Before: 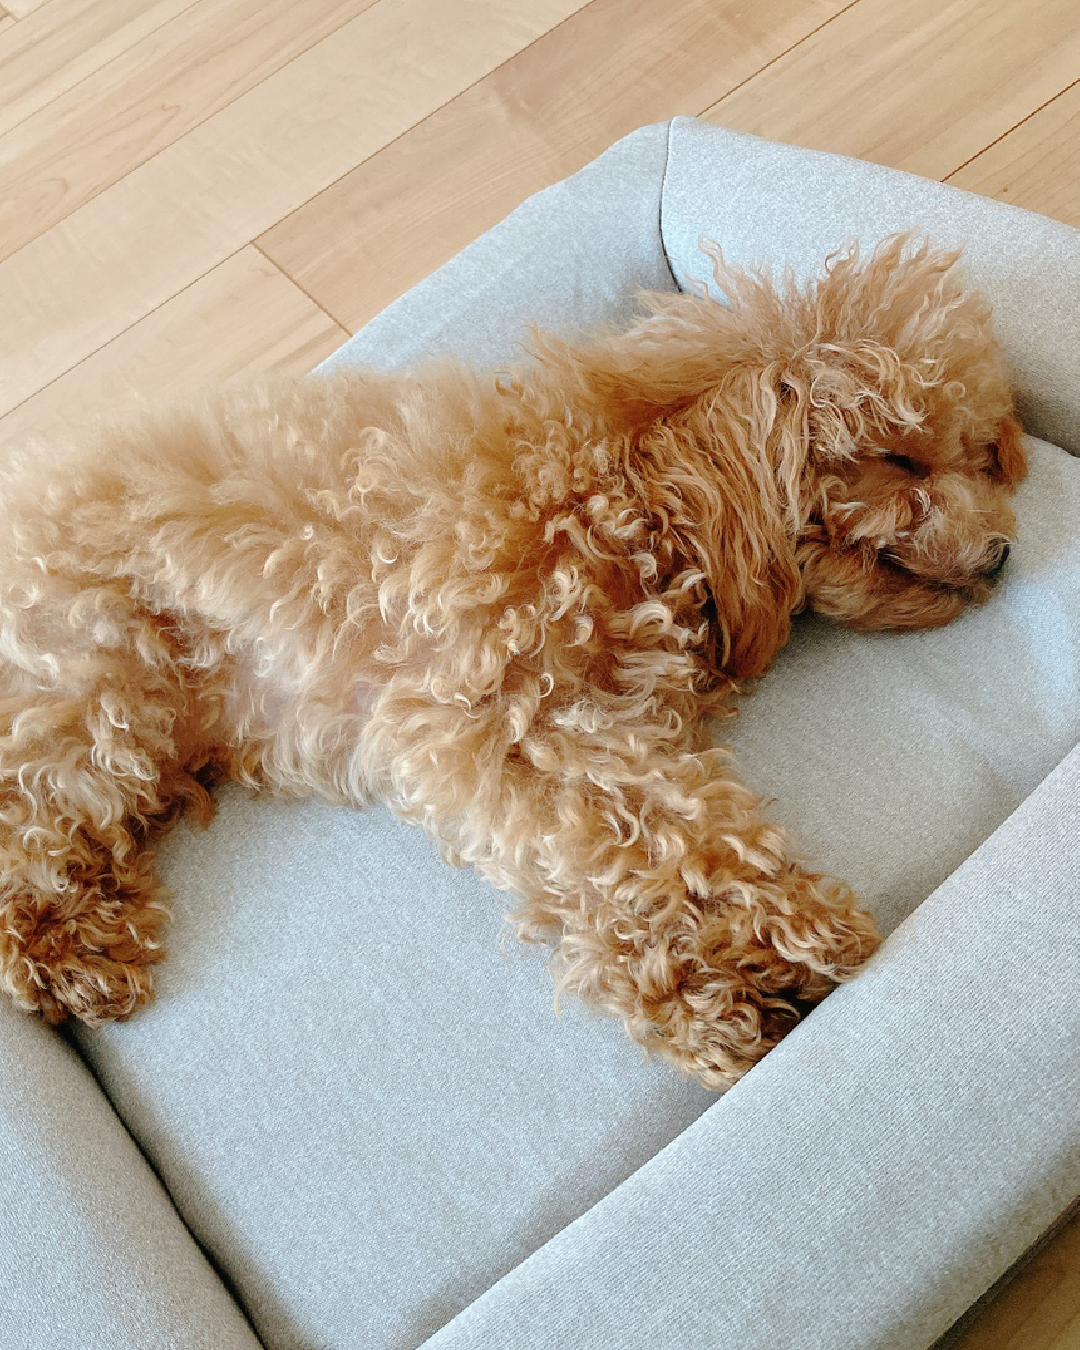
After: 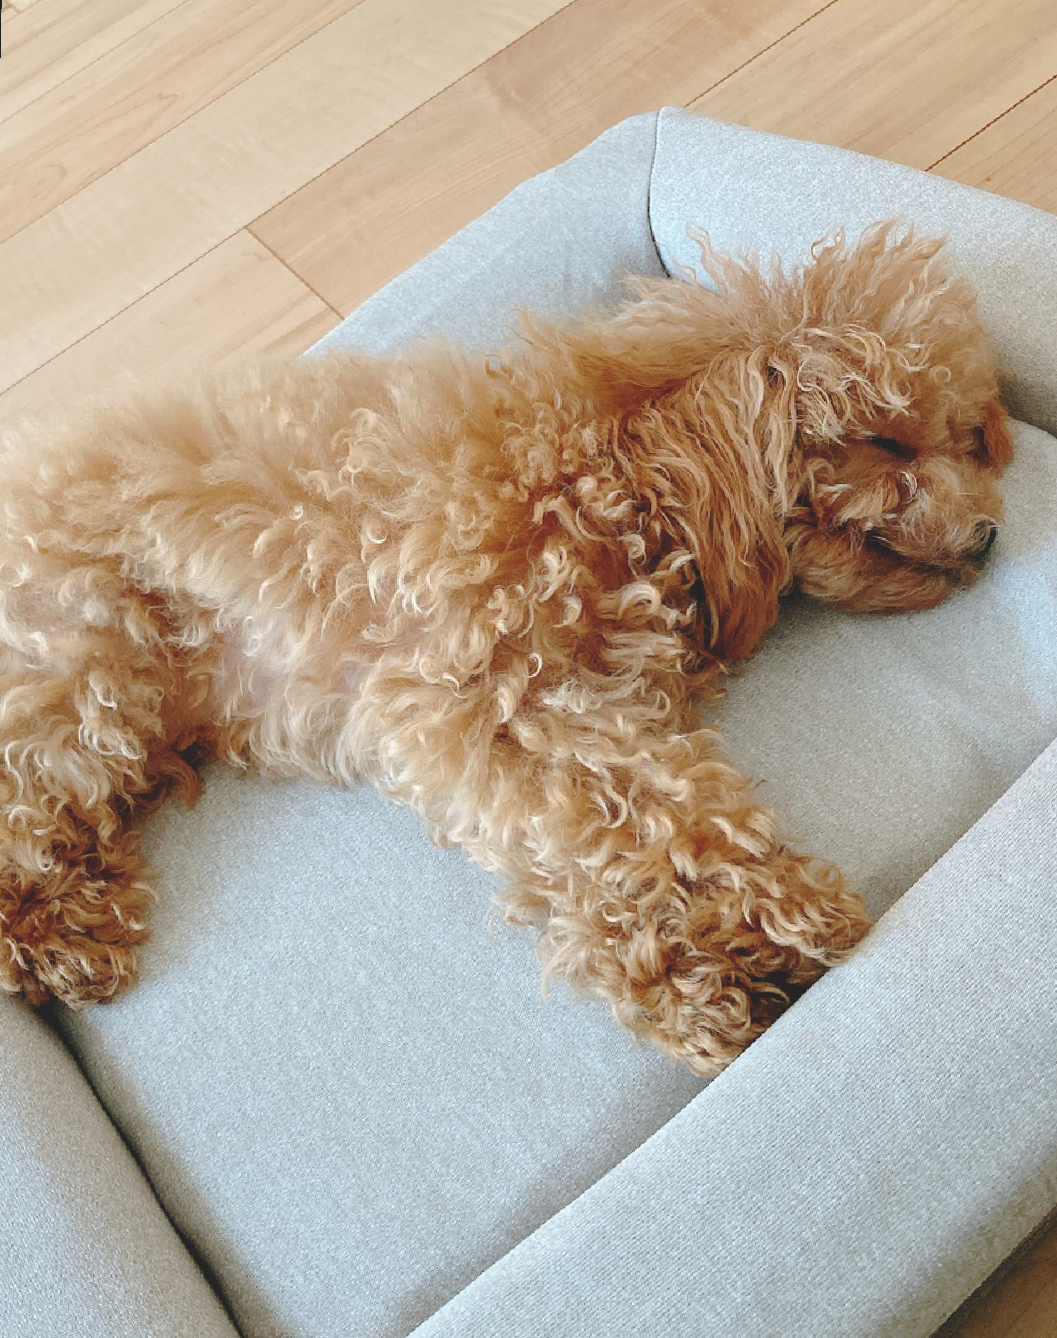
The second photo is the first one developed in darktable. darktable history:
rotate and perspective: rotation 0.226°, lens shift (vertical) -0.042, crop left 0.023, crop right 0.982, crop top 0.006, crop bottom 0.994
exposure: black level correction -0.015, compensate highlight preservation false
